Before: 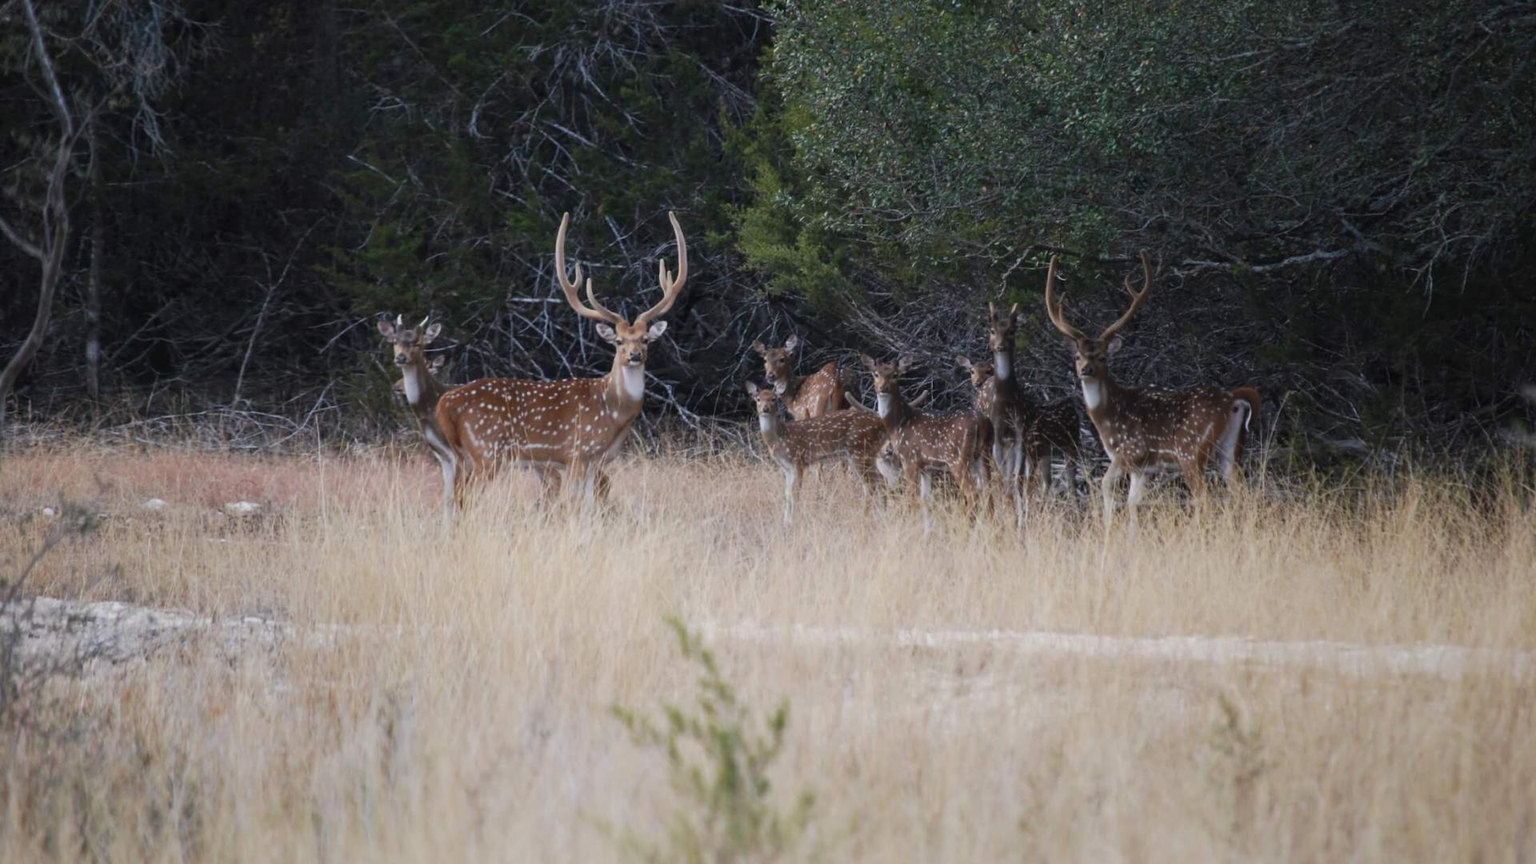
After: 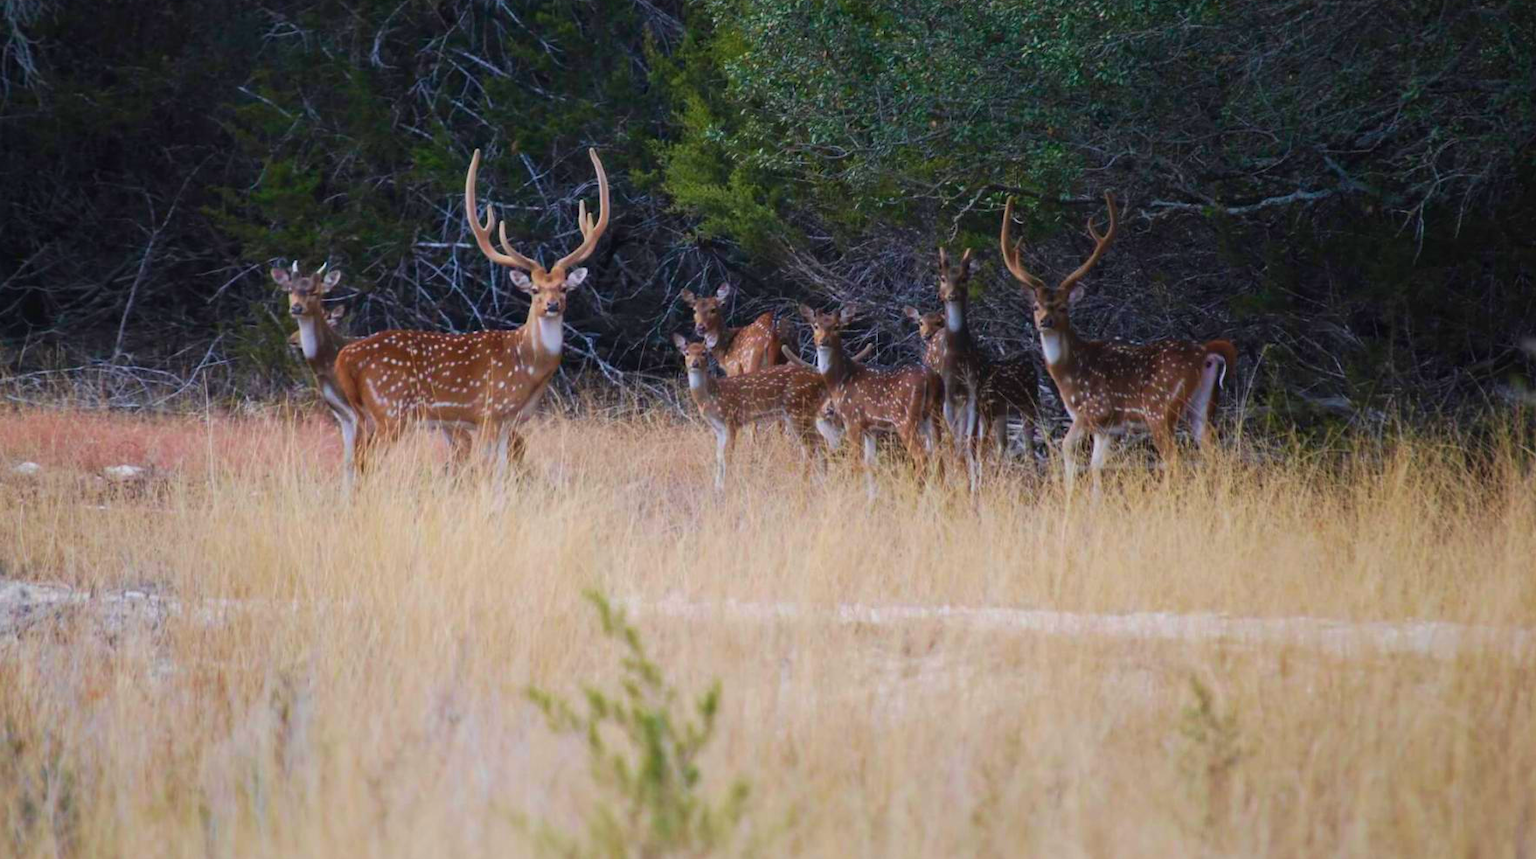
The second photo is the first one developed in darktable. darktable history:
crop and rotate: left 8.471%, top 8.891%
velvia: on, module defaults
contrast brightness saturation: saturation 0.492
